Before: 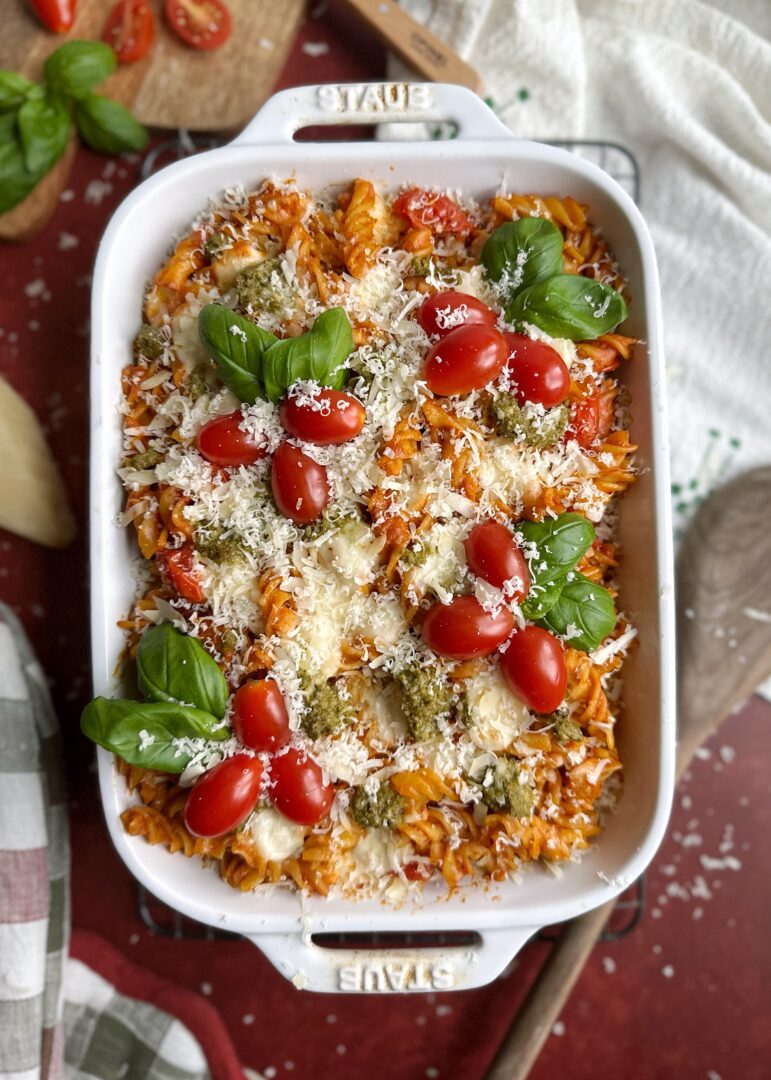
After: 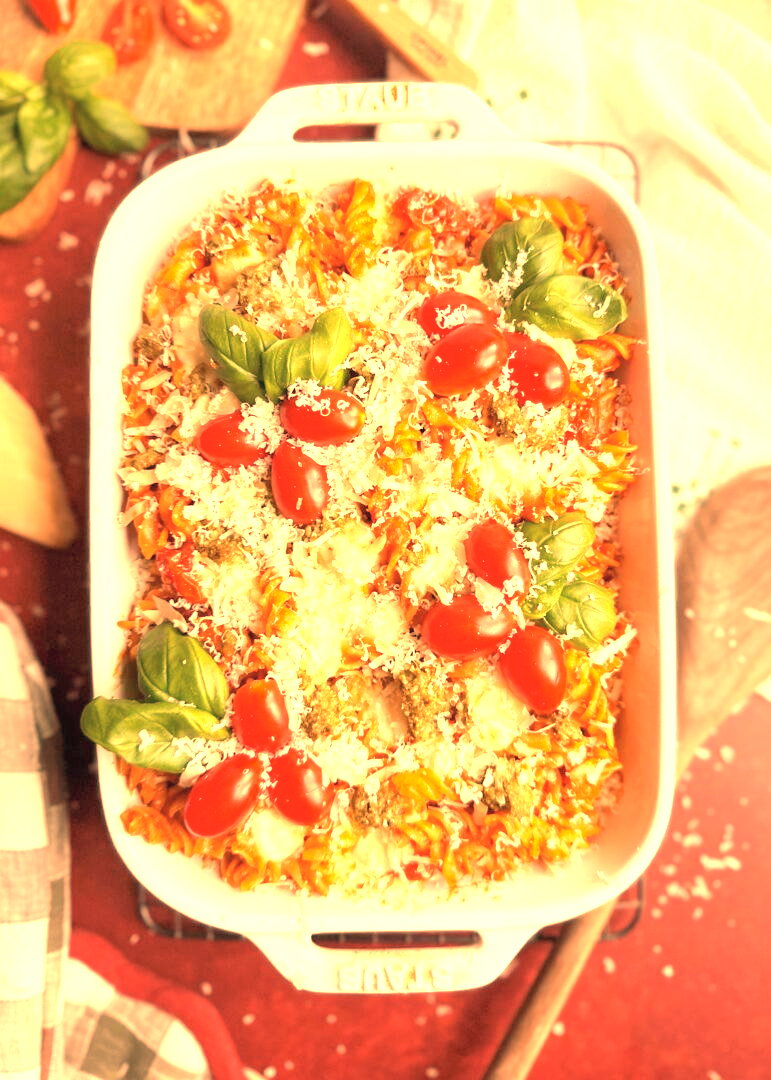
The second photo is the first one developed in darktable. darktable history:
exposure: black level correction 0, exposure 1.45 EV, compensate exposure bias true, compensate highlight preservation false
white balance: red 1.467, blue 0.684
contrast brightness saturation: brightness 0.13
